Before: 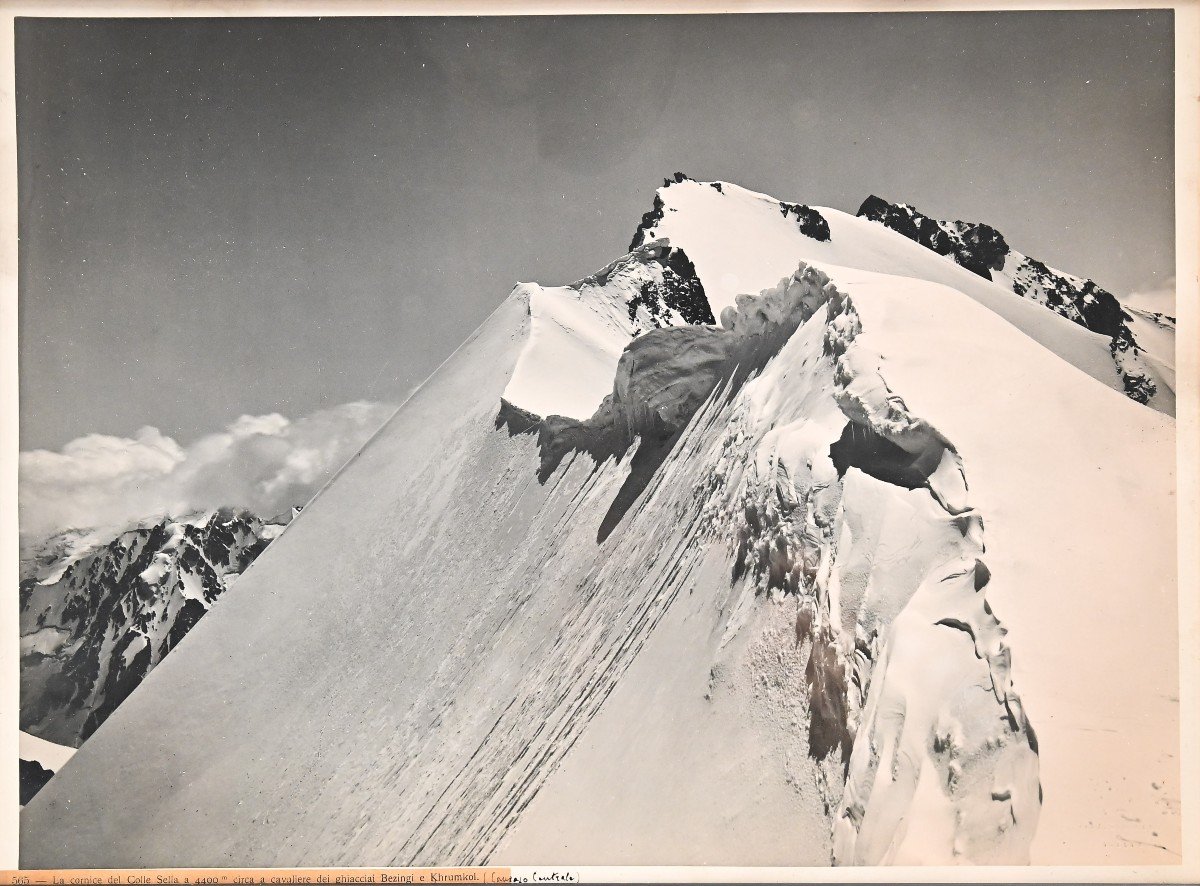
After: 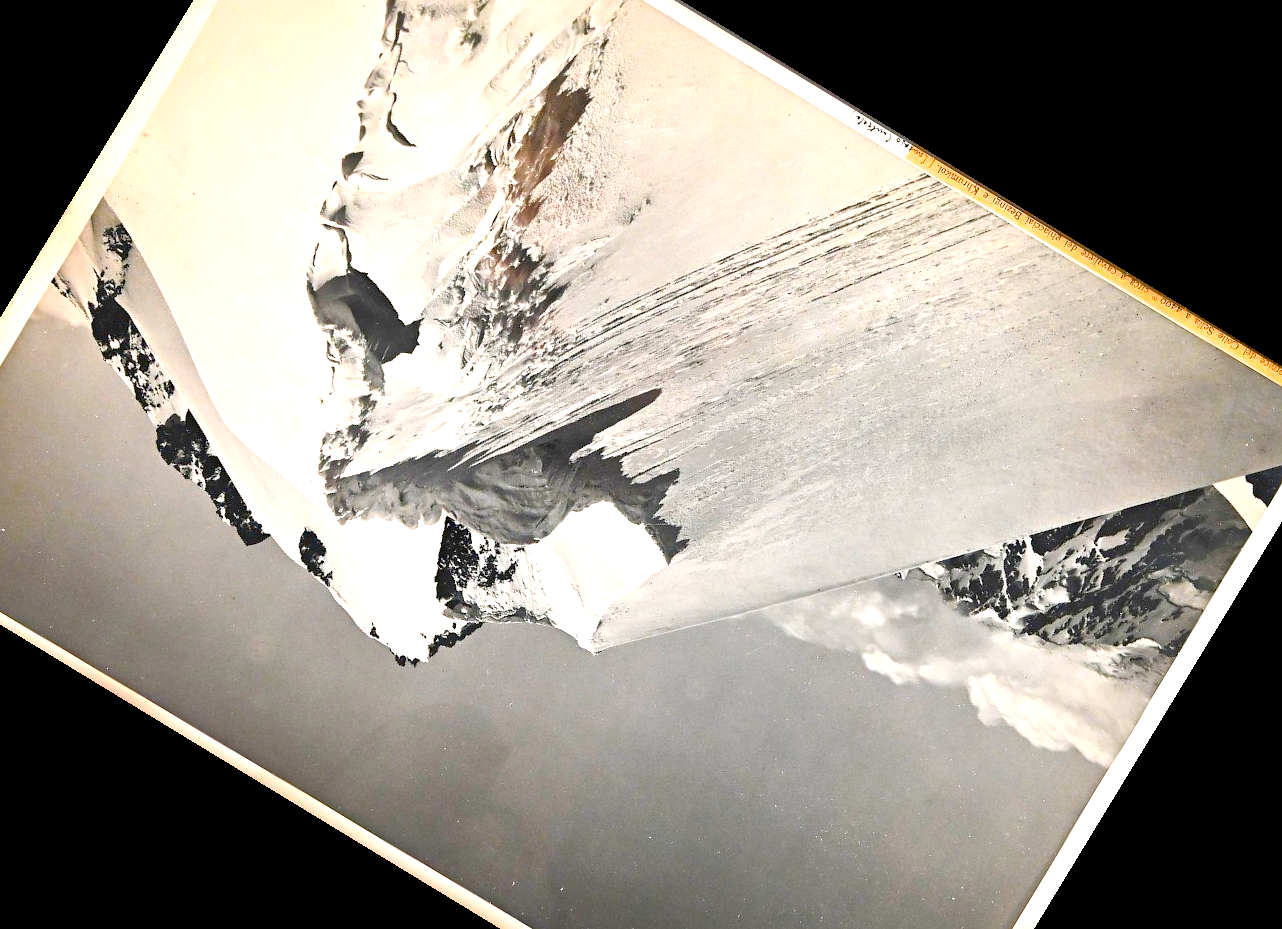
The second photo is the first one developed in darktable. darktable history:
crop and rotate: angle 148.68°, left 9.111%, top 15.603%, right 4.588%, bottom 17.041%
color balance rgb: linear chroma grading › shadows 10%, linear chroma grading › highlights 10%, linear chroma grading › global chroma 15%, linear chroma grading › mid-tones 15%, perceptual saturation grading › global saturation 40%, perceptual saturation grading › highlights -25%, perceptual saturation grading › mid-tones 35%, perceptual saturation grading › shadows 35%, perceptual brilliance grading › global brilliance 11.29%, global vibrance 11.29%
exposure: black level correction 0.009, exposure 0.119 EV, compensate highlight preservation false
